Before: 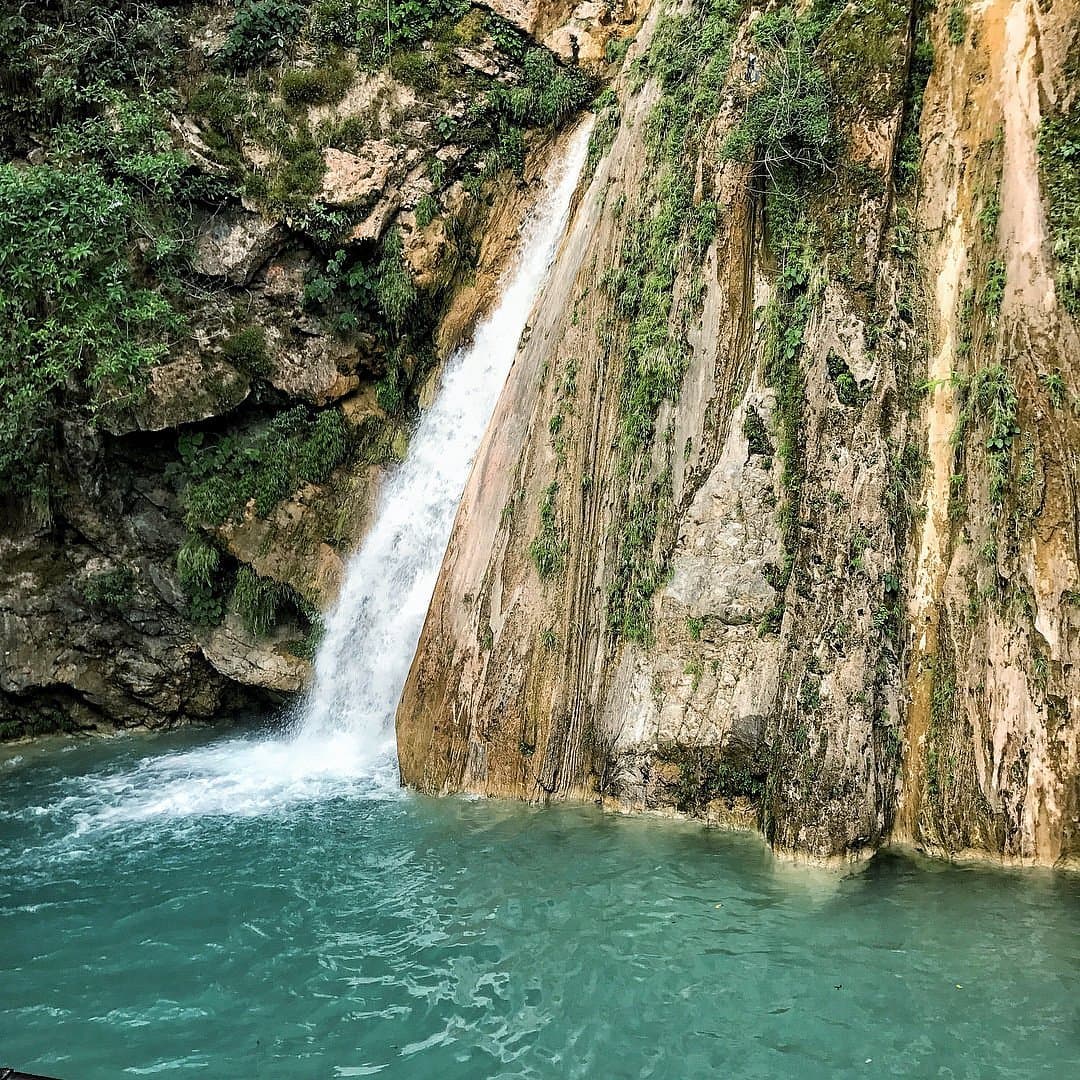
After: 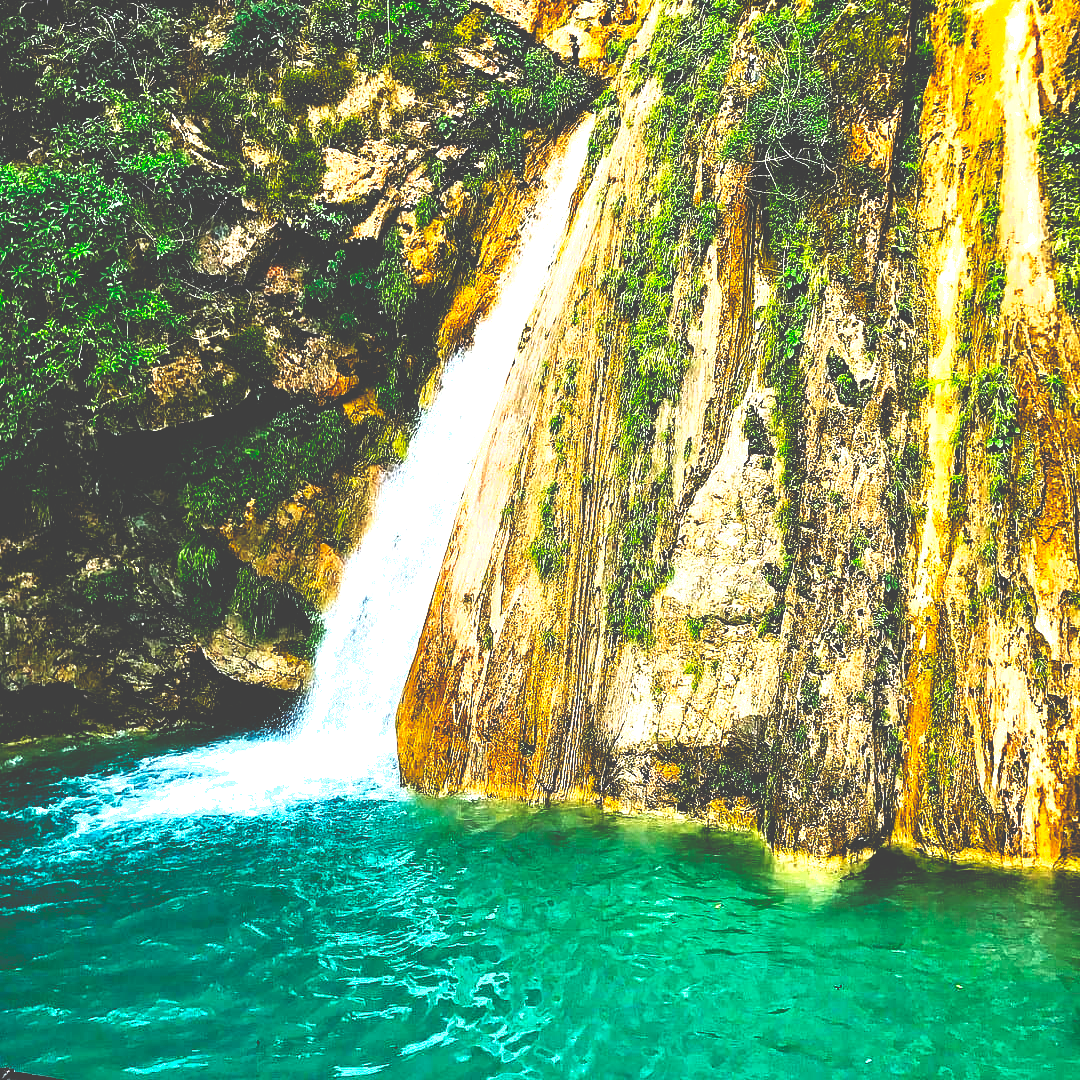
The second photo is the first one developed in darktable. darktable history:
color balance rgb: linear chroma grading › global chroma 10%, perceptual saturation grading › global saturation 40%, perceptual brilliance grading › global brilliance 30%, global vibrance 20%
contrast brightness saturation: contrast 0.03, brightness 0.06, saturation 0.13
base curve: curves: ch0 [(0, 0.036) (0.083, 0.04) (0.804, 1)], preserve colors none
color balance: contrast -15%
